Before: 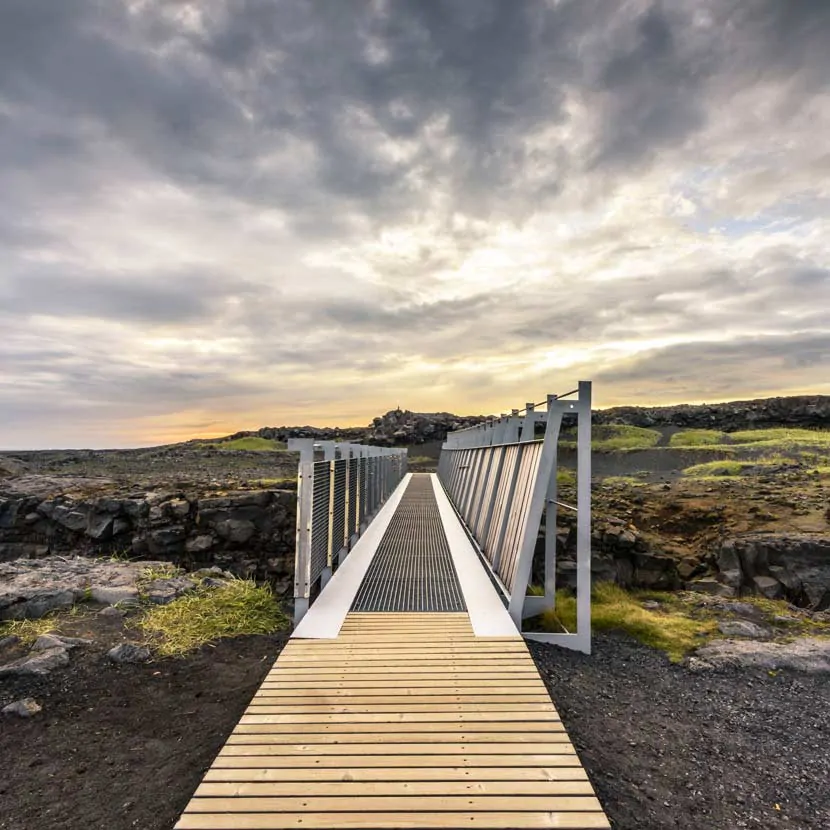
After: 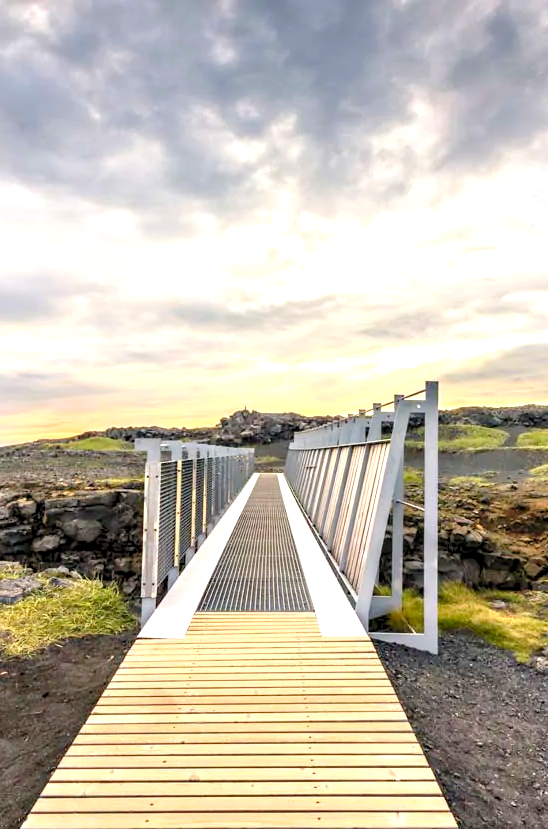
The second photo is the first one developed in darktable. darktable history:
crop and rotate: left 18.442%, right 15.508%
levels: levels [0.036, 0.364, 0.827]
